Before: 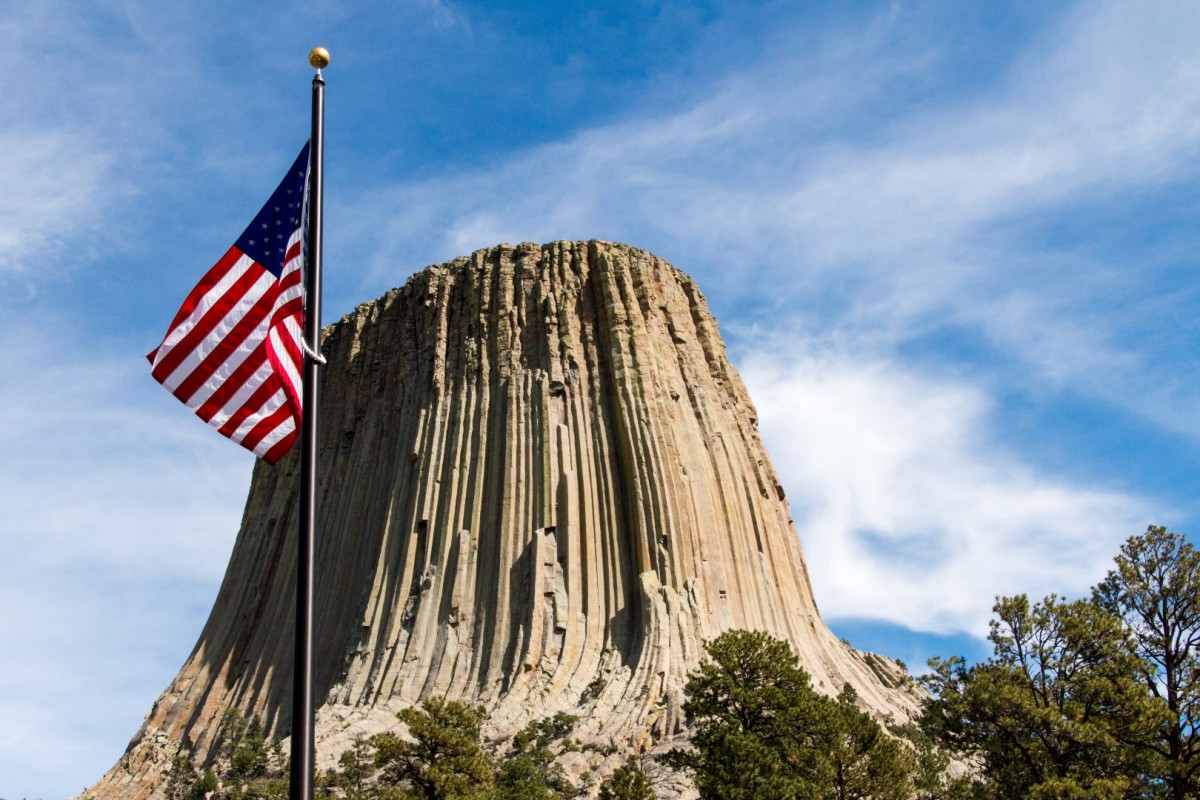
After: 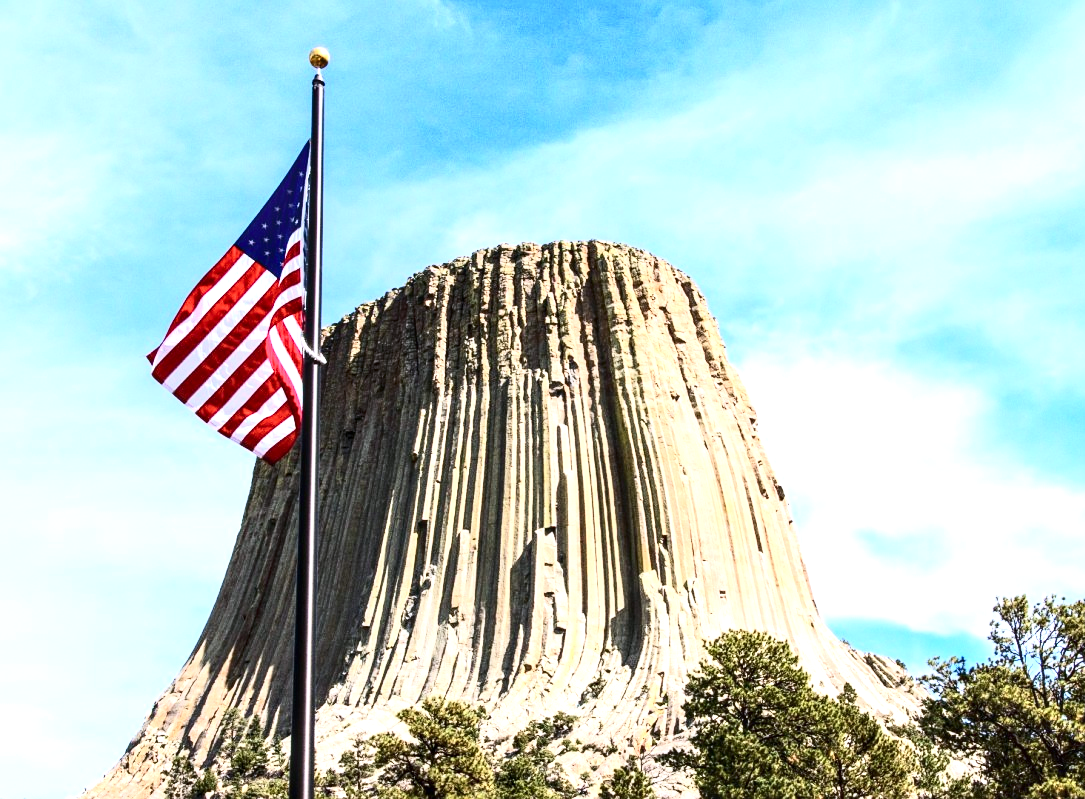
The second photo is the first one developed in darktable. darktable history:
crop: right 9.509%, bottom 0.031%
tone equalizer: on, module defaults
local contrast: detail 130%
contrast brightness saturation: contrast 0.39, brightness 0.1
sharpen: radius 1.272, amount 0.305, threshold 0
exposure: exposure 1.2 EV, compensate highlight preservation false
color calibration: illuminant as shot in camera, x 0.358, y 0.373, temperature 4628.91 K
